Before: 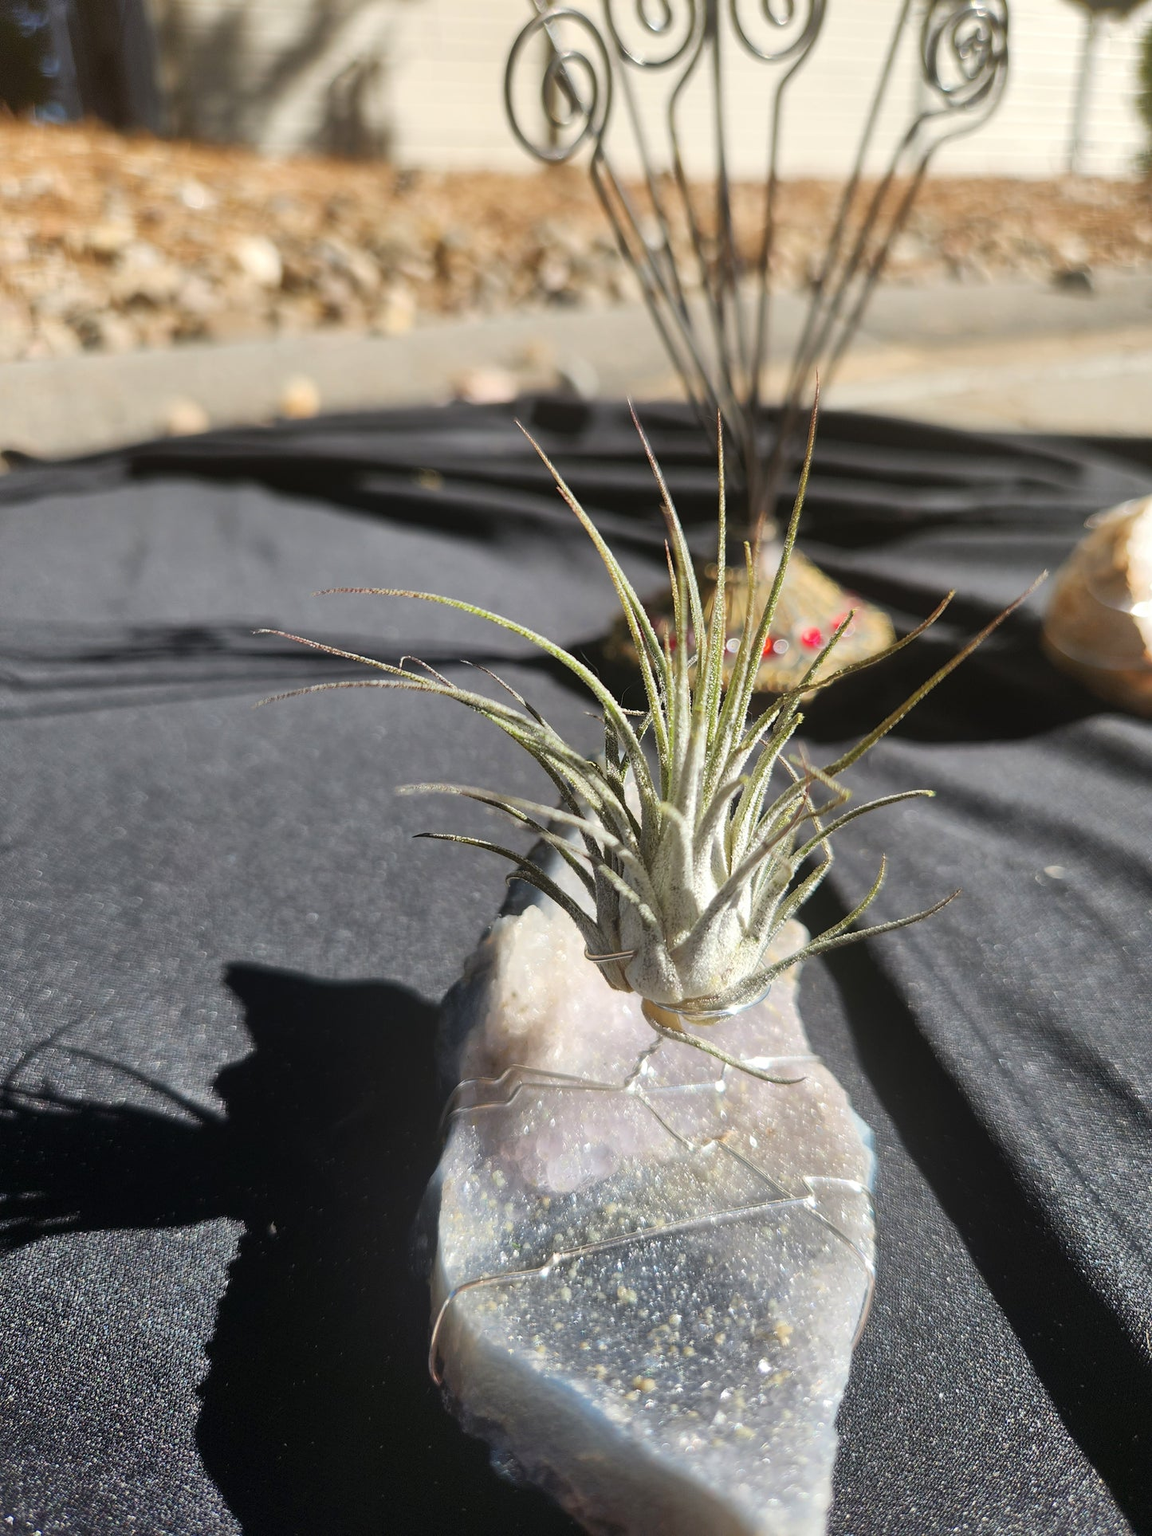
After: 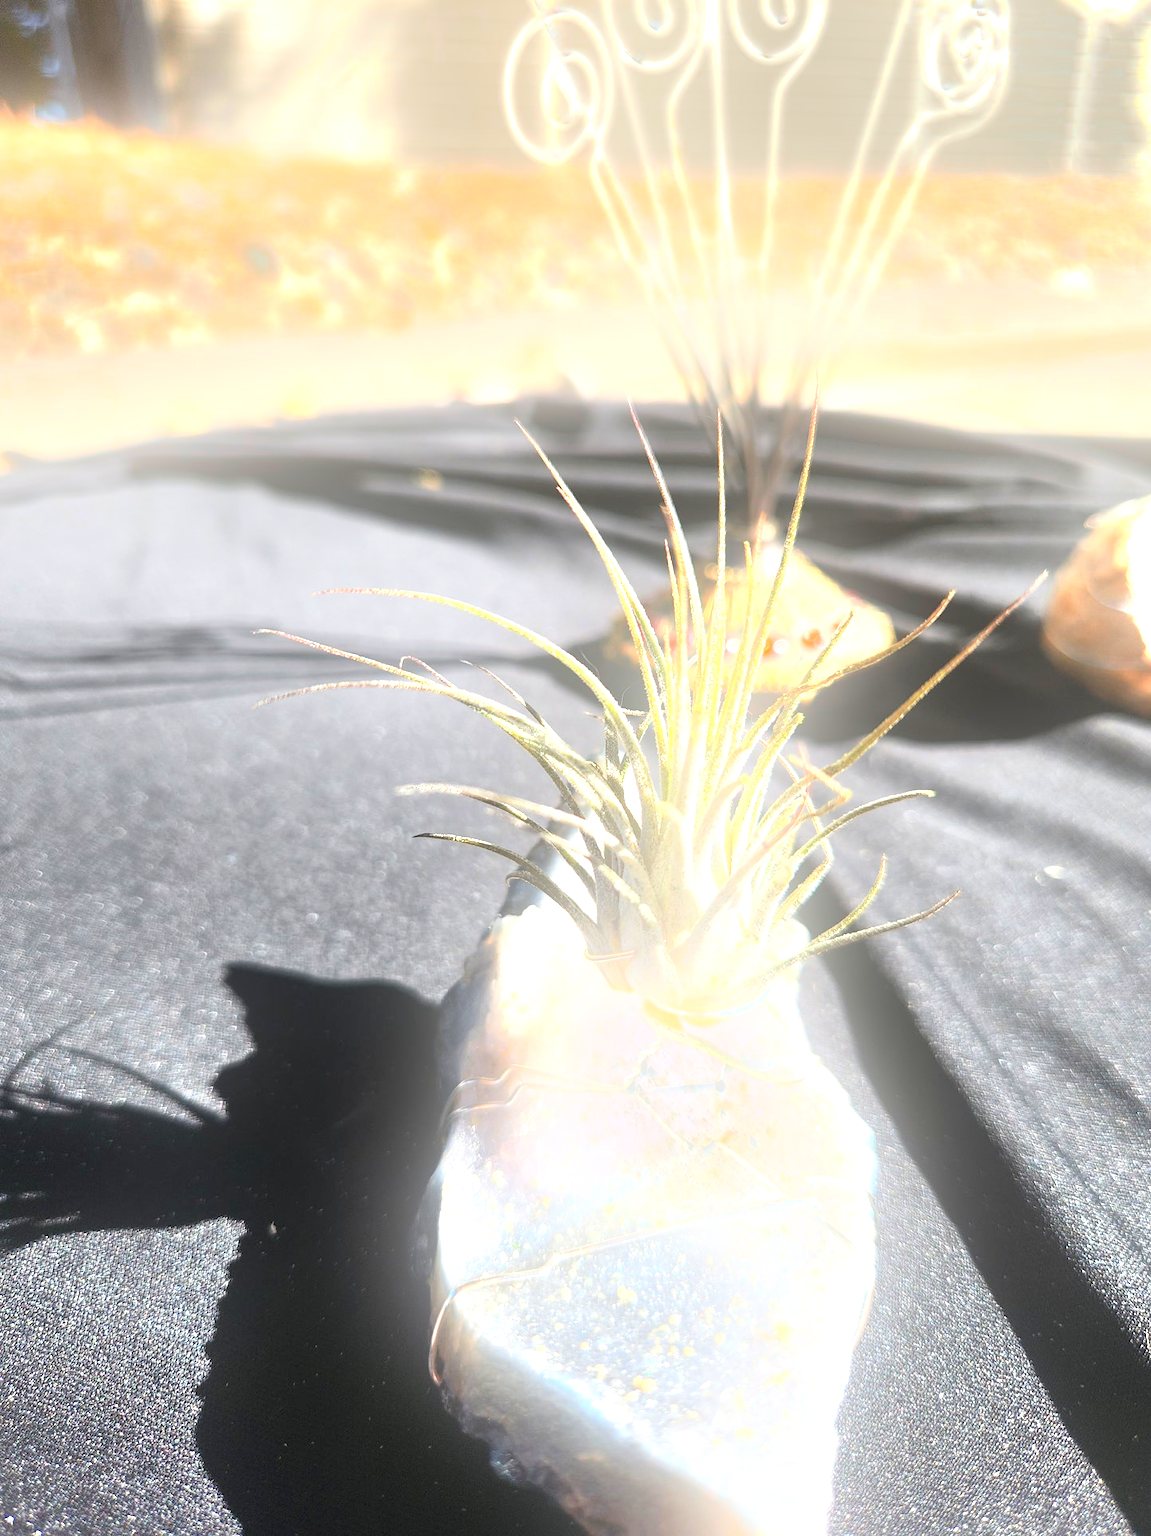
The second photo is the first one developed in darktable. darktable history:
bloom: threshold 82.5%, strength 16.25%
color zones: curves: ch0 [(0.018, 0.548) (0.197, 0.654) (0.425, 0.447) (0.605, 0.658) (0.732, 0.579)]; ch1 [(0.105, 0.531) (0.224, 0.531) (0.386, 0.39) (0.618, 0.456) (0.732, 0.456) (0.956, 0.421)]; ch2 [(0.039, 0.583) (0.215, 0.465) (0.399, 0.544) (0.465, 0.548) (0.614, 0.447) (0.724, 0.43) (0.882, 0.623) (0.956, 0.632)]
exposure: black level correction 0, exposure 1.2 EV, compensate highlight preservation false
